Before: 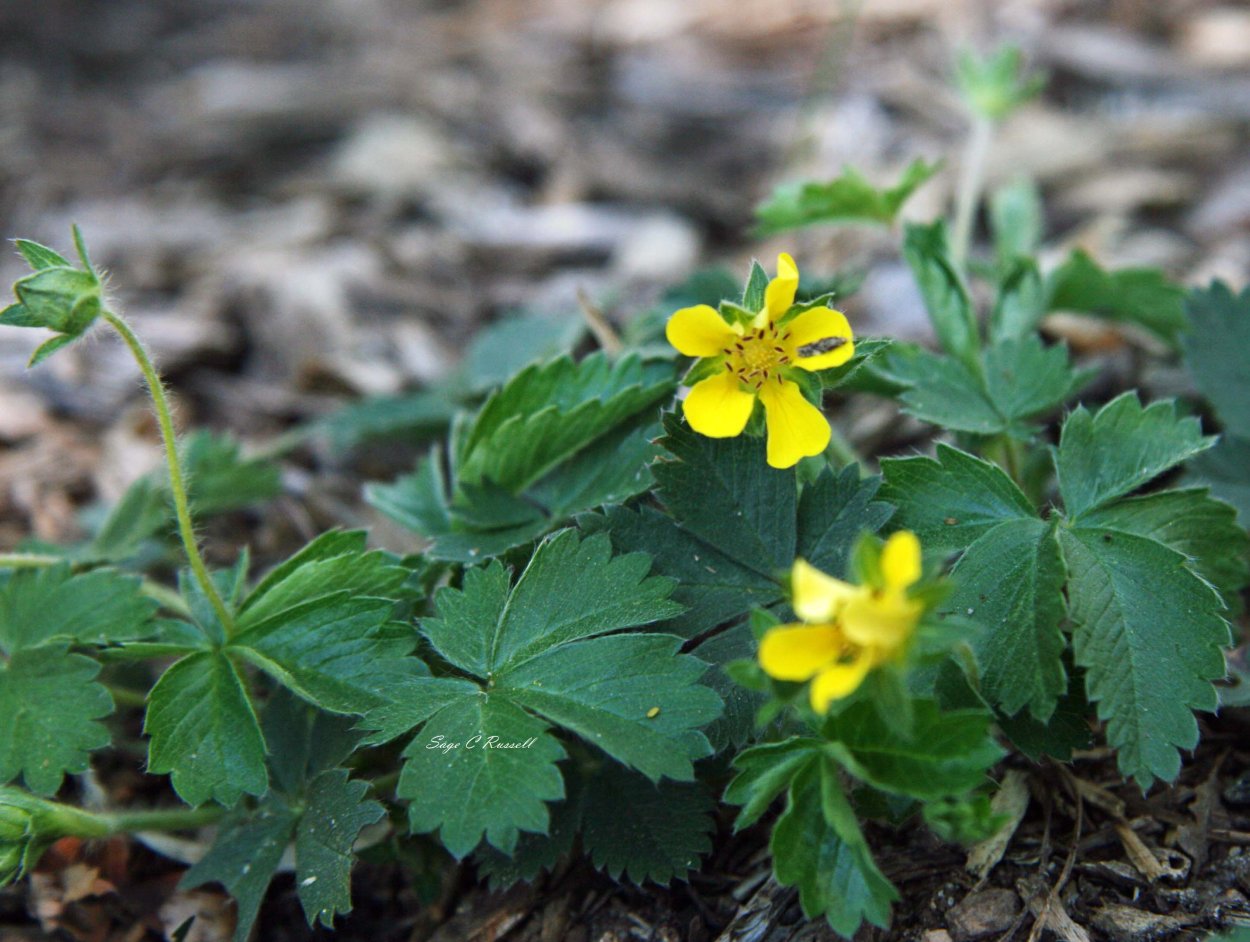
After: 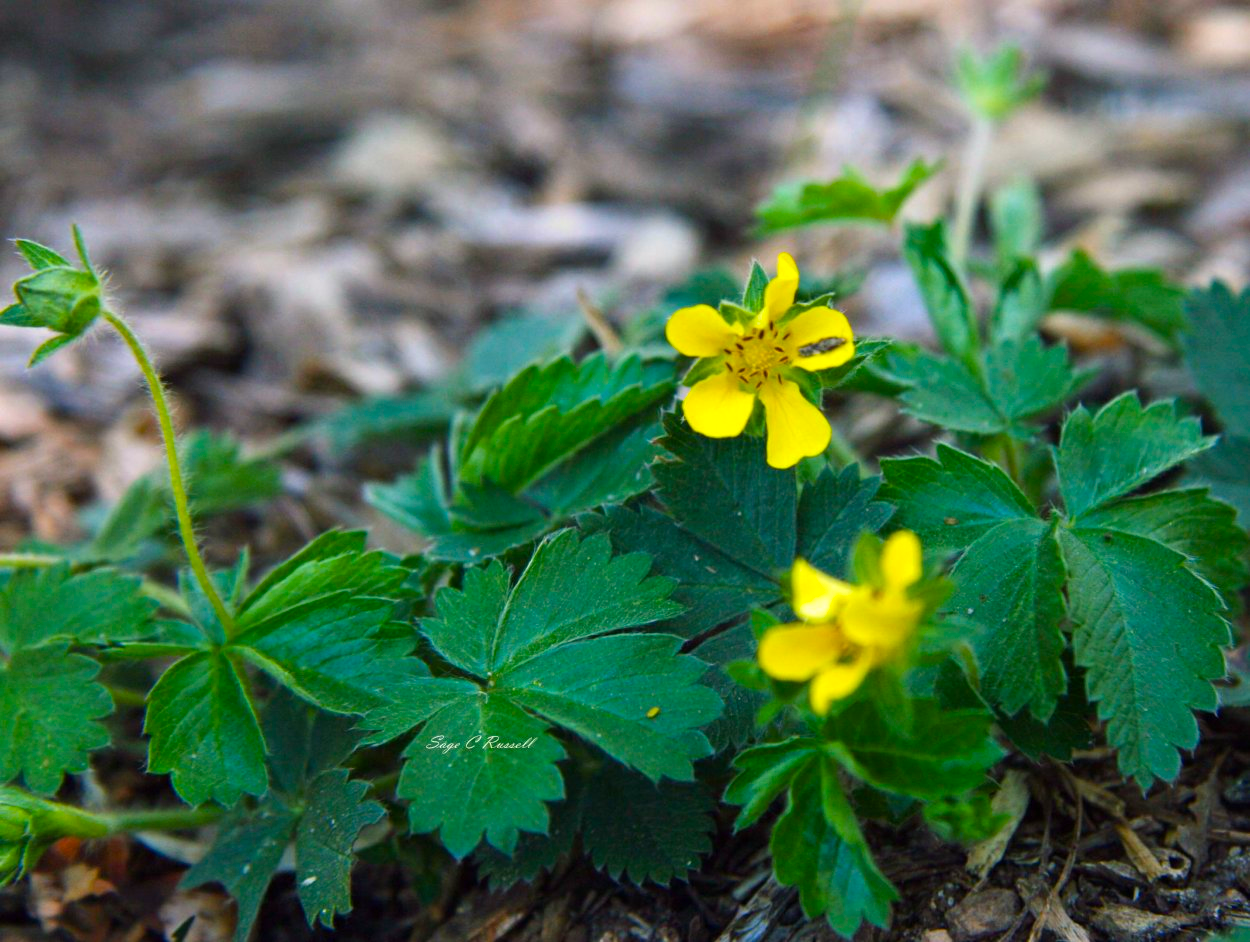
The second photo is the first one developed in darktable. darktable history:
color balance rgb: highlights gain › chroma 1.029%, highlights gain › hue 52.56°, linear chroma grading › global chroma 42.505%, perceptual saturation grading › global saturation 0.609%, global vibrance 20%
